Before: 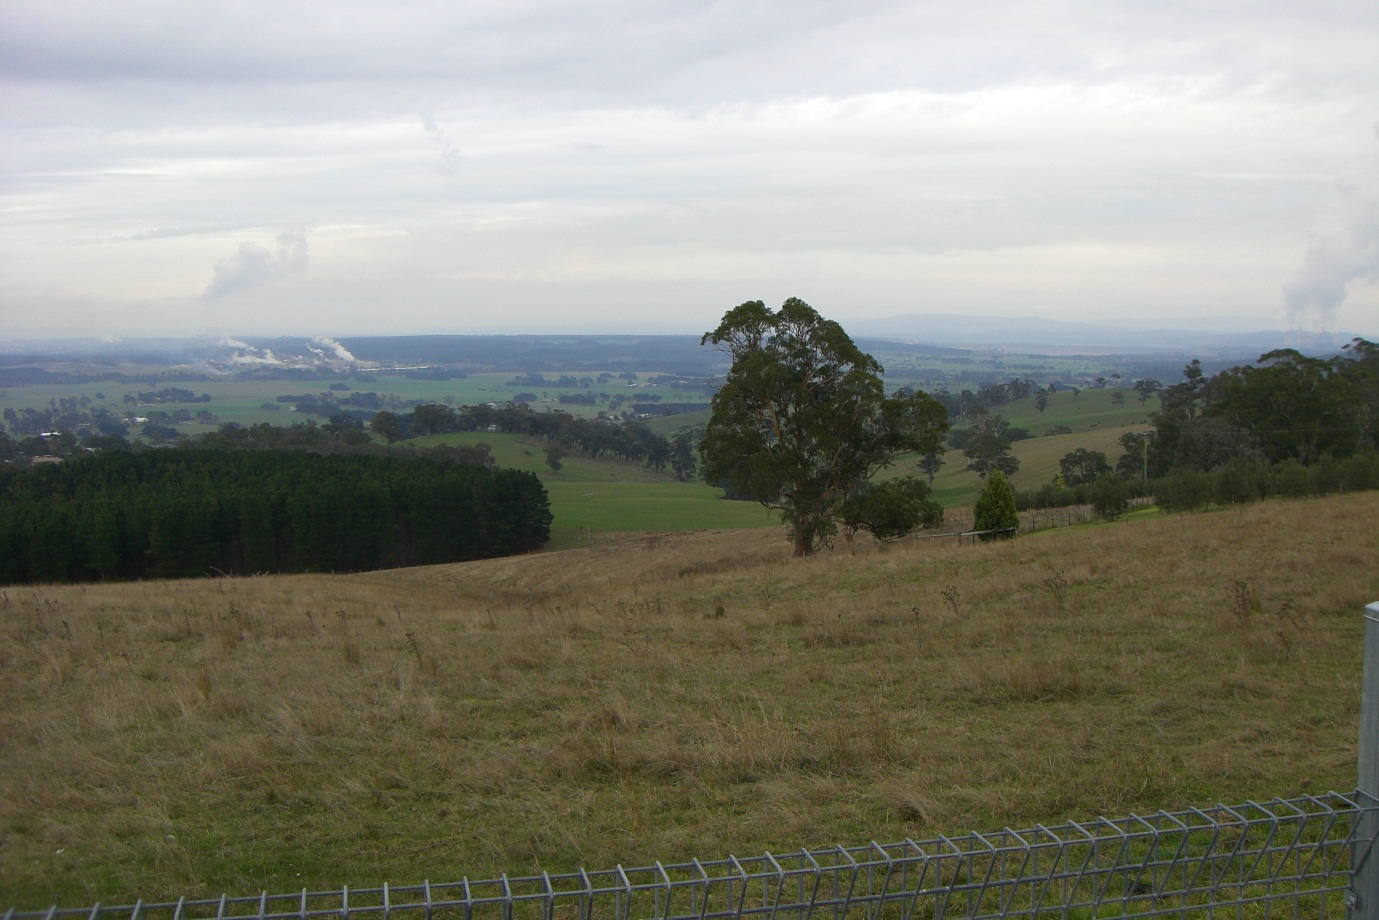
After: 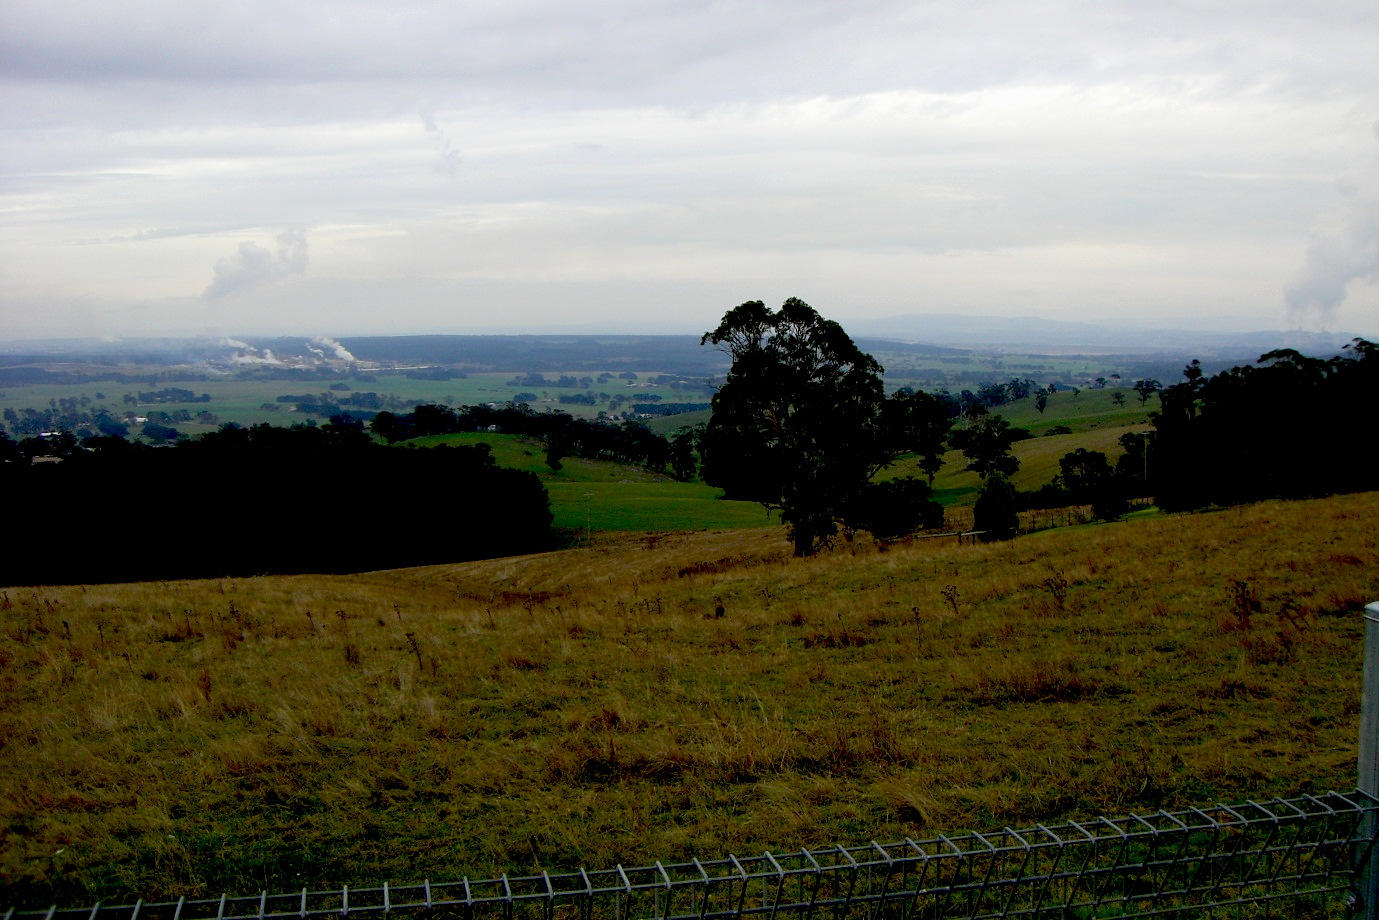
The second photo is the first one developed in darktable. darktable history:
white balance: emerald 1
exposure: black level correction 0.056, exposure -0.039 EV, compensate highlight preservation false
